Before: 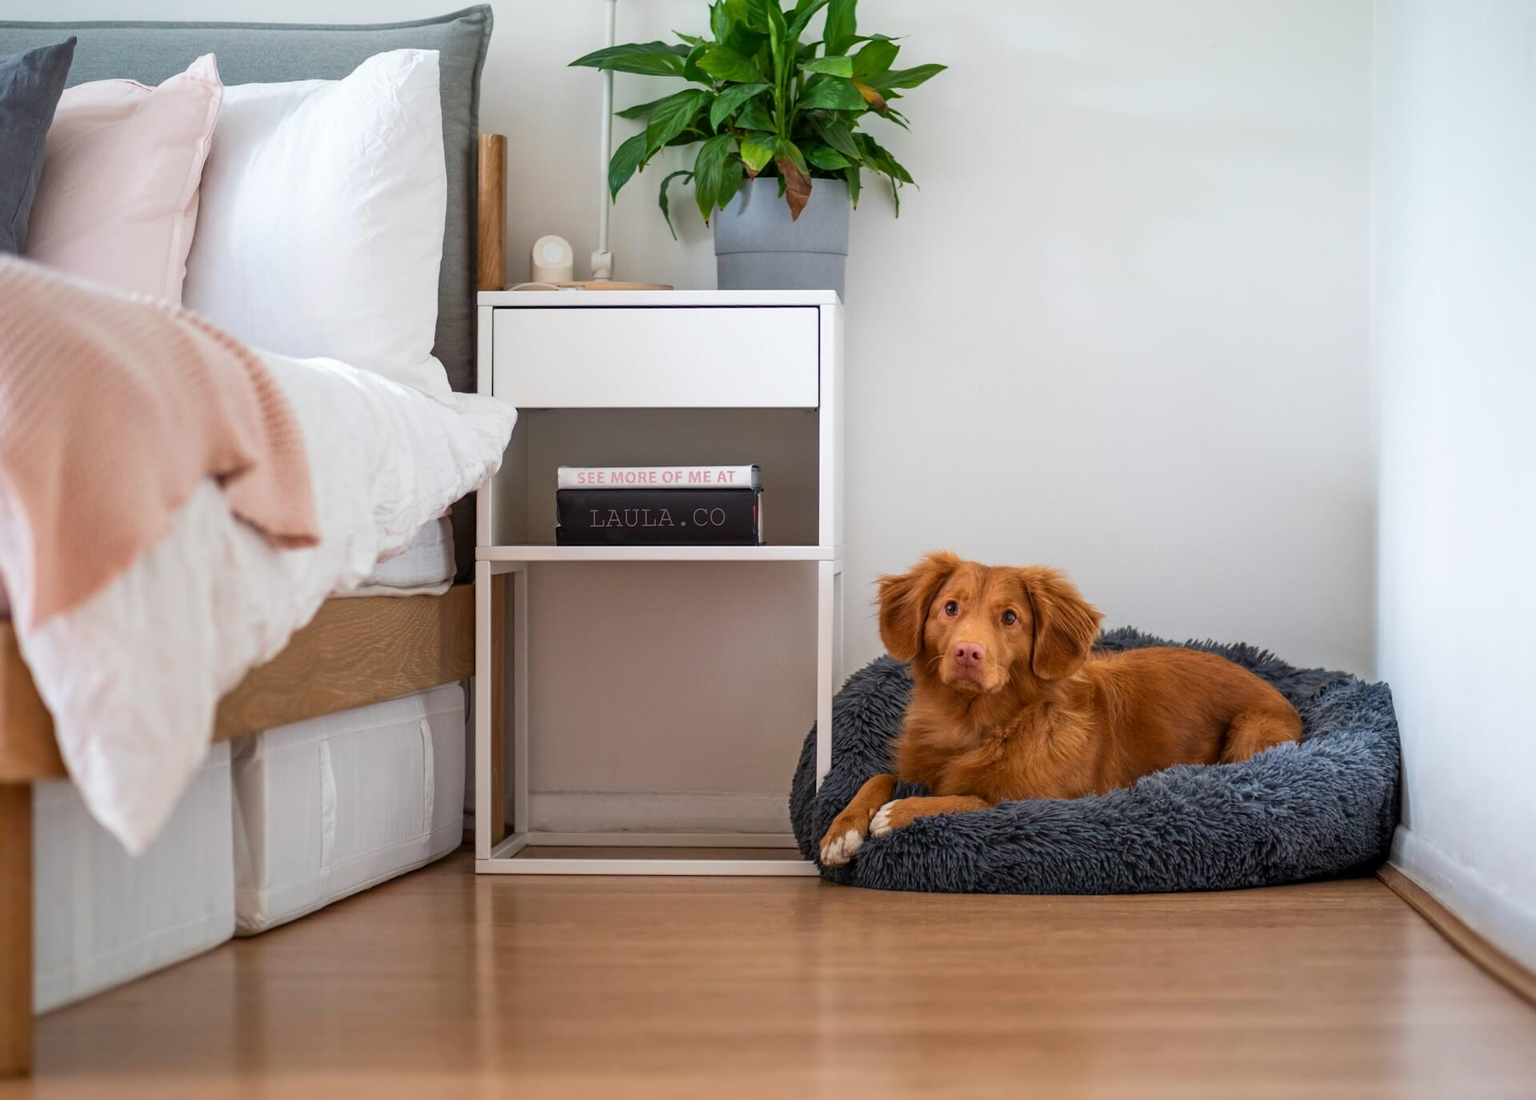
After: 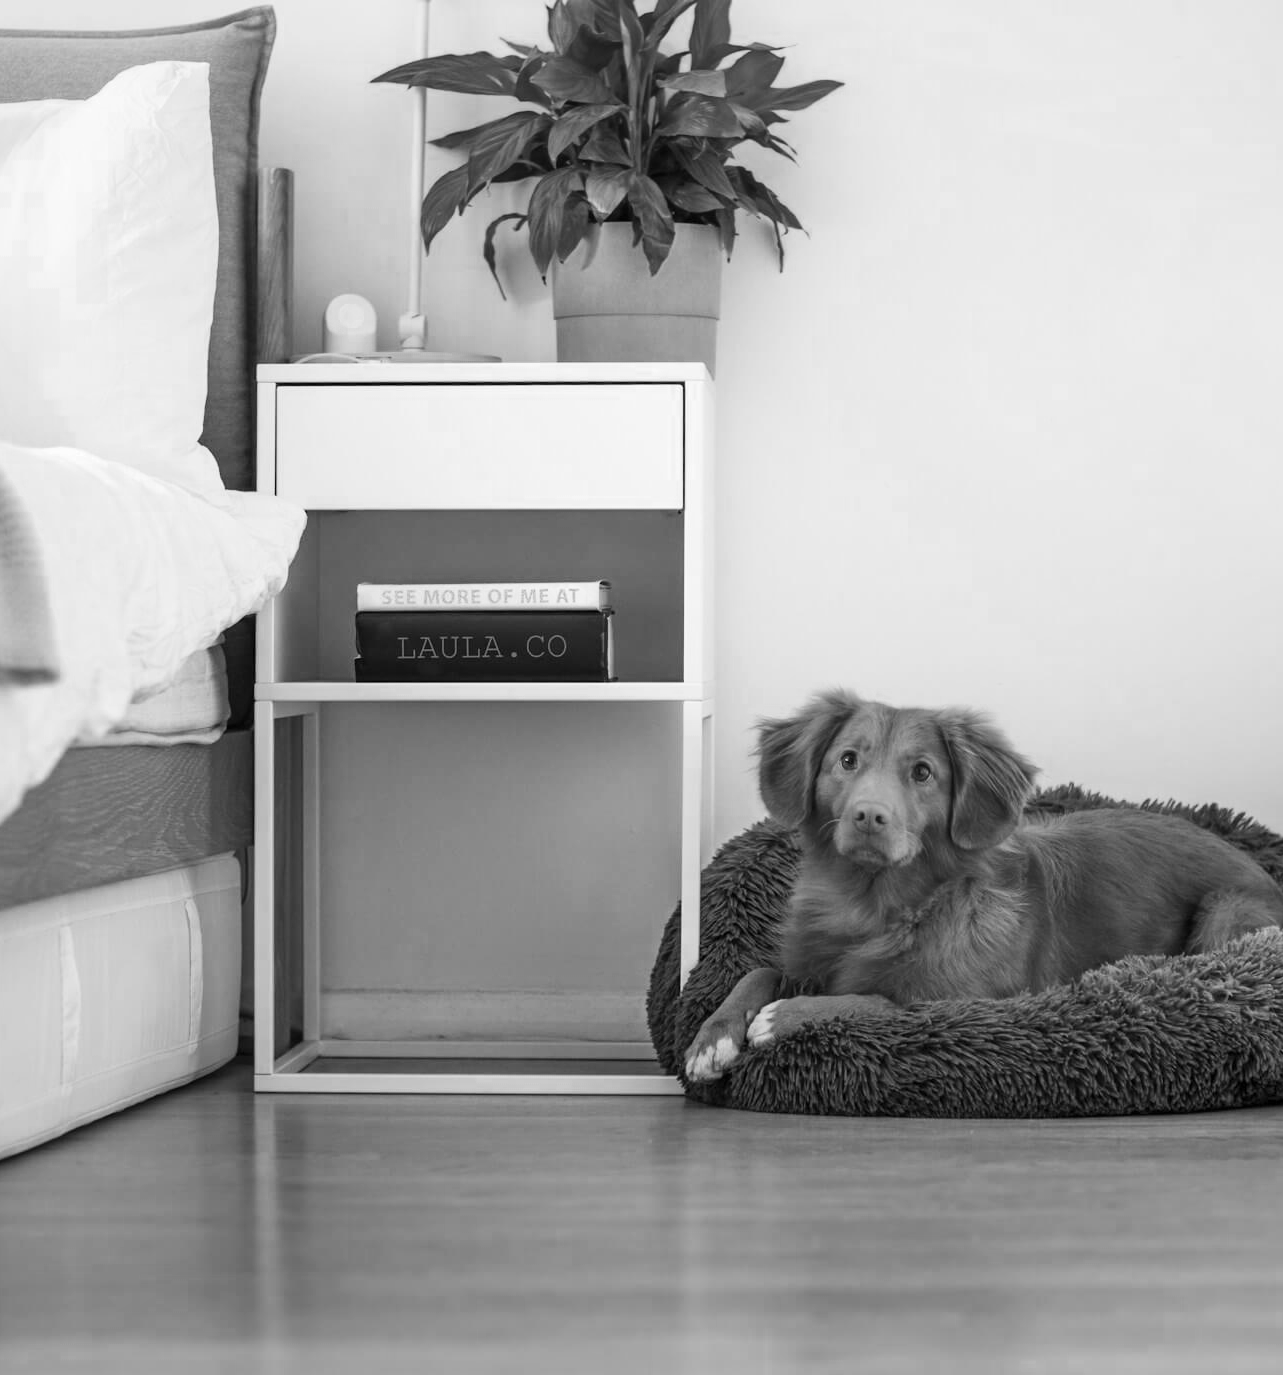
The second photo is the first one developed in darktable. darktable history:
monochrome: a -3.63, b -0.465
contrast brightness saturation: contrast 0.2, brightness 0.15, saturation 0.14
crop and rotate: left 17.732%, right 15.423%
color zones: curves: ch0 [(0, 0.5) (0.125, 0.4) (0.25, 0.5) (0.375, 0.4) (0.5, 0.4) (0.625, 0.35) (0.75, 0.35) (0.875, 0.5)]; ch1 [(0, 0.35) (0.125, 0.45) (0.25, 0.35) (0.375, 0.35) (0.5, 0.35) (0.625, 0.35) (0.75, 0.45) (0.875, 0.35)]; ch2 [(0, 0.6) (0.125, 0.5) (0.25, 0.5) (0.375, 0.6) (0.5, 0.6) (0.625, 0.5) (0.75, 0.5) (0.875, 0.5)]
